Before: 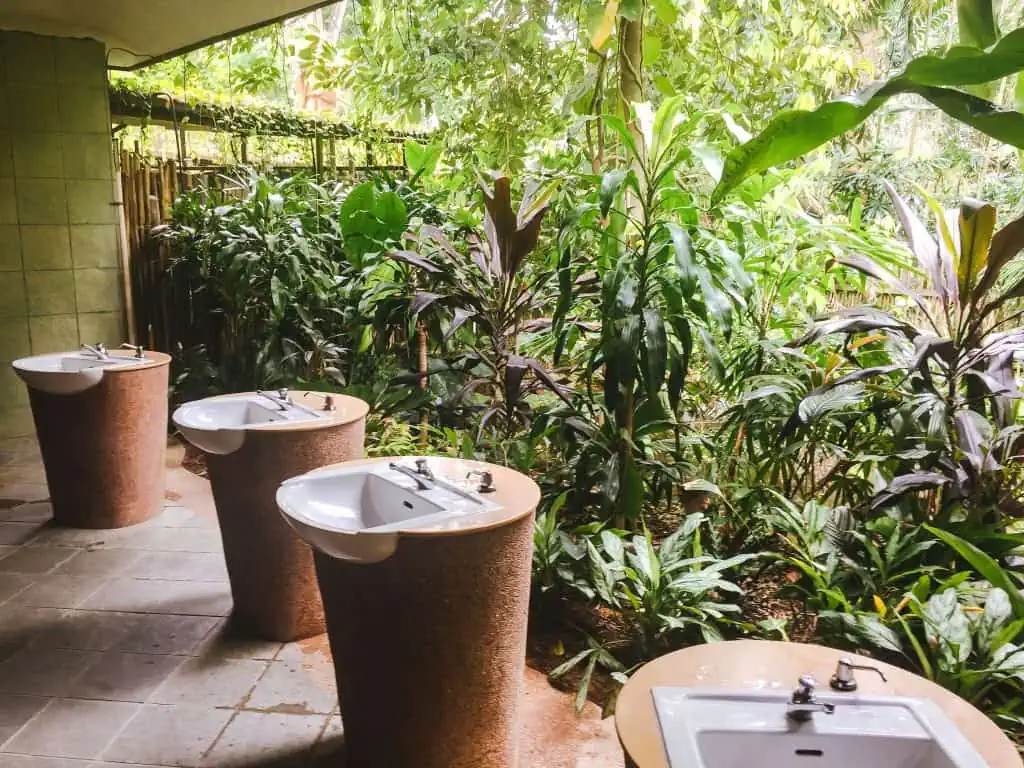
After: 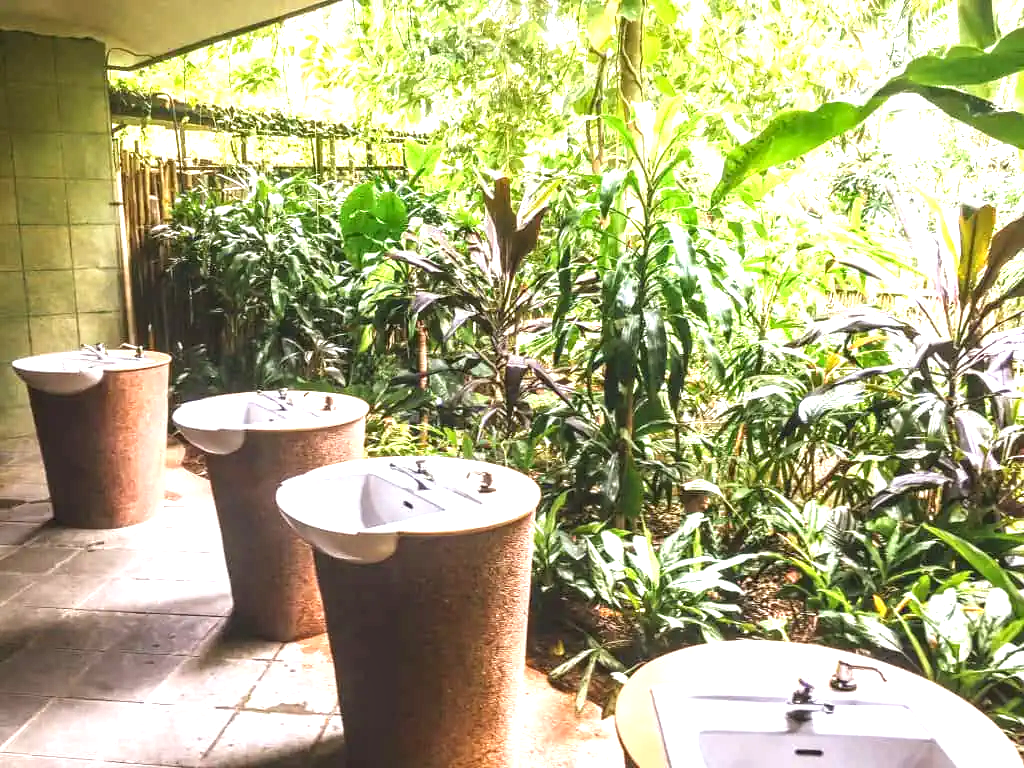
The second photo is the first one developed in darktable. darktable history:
local contrast: detail 130%
color correction: highlights b* 0.044
exposure: black level correction 0, exposure 1.2 EV, compensate highlight preservation false
